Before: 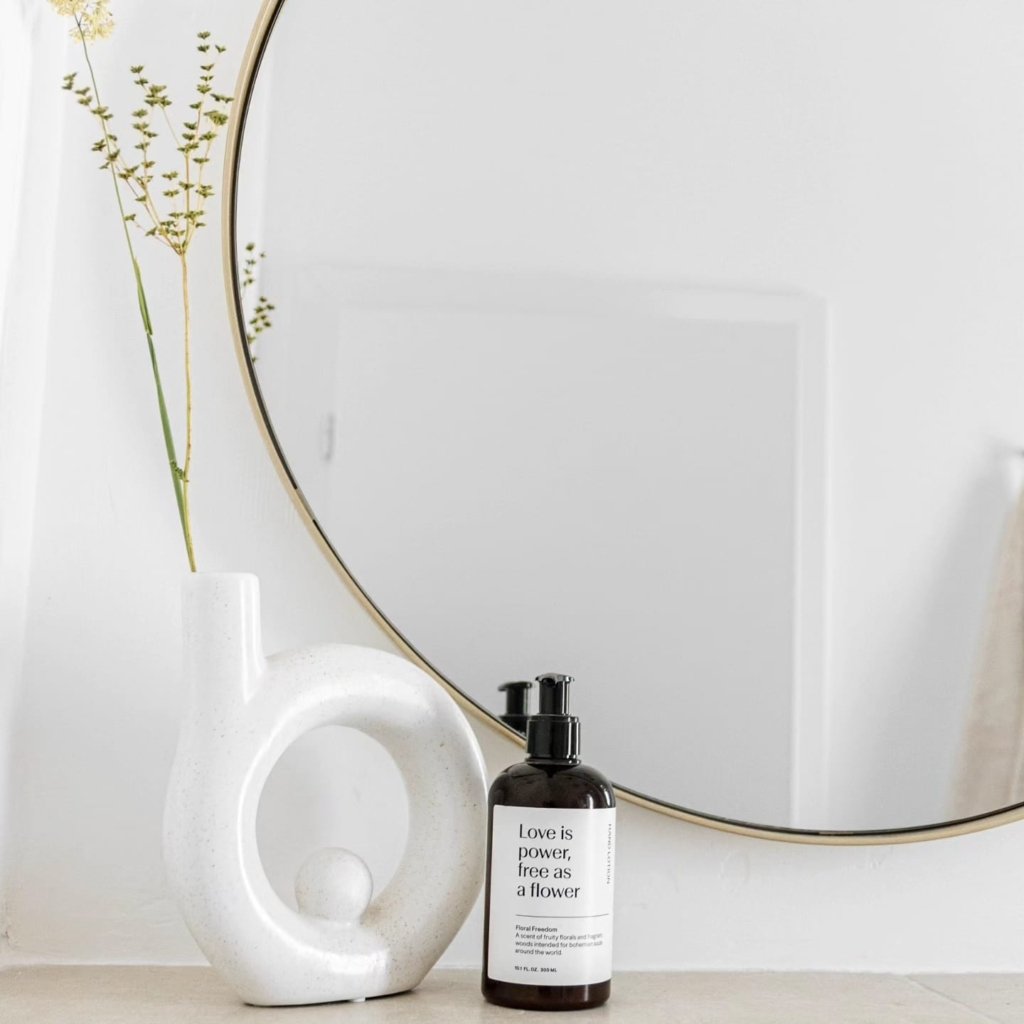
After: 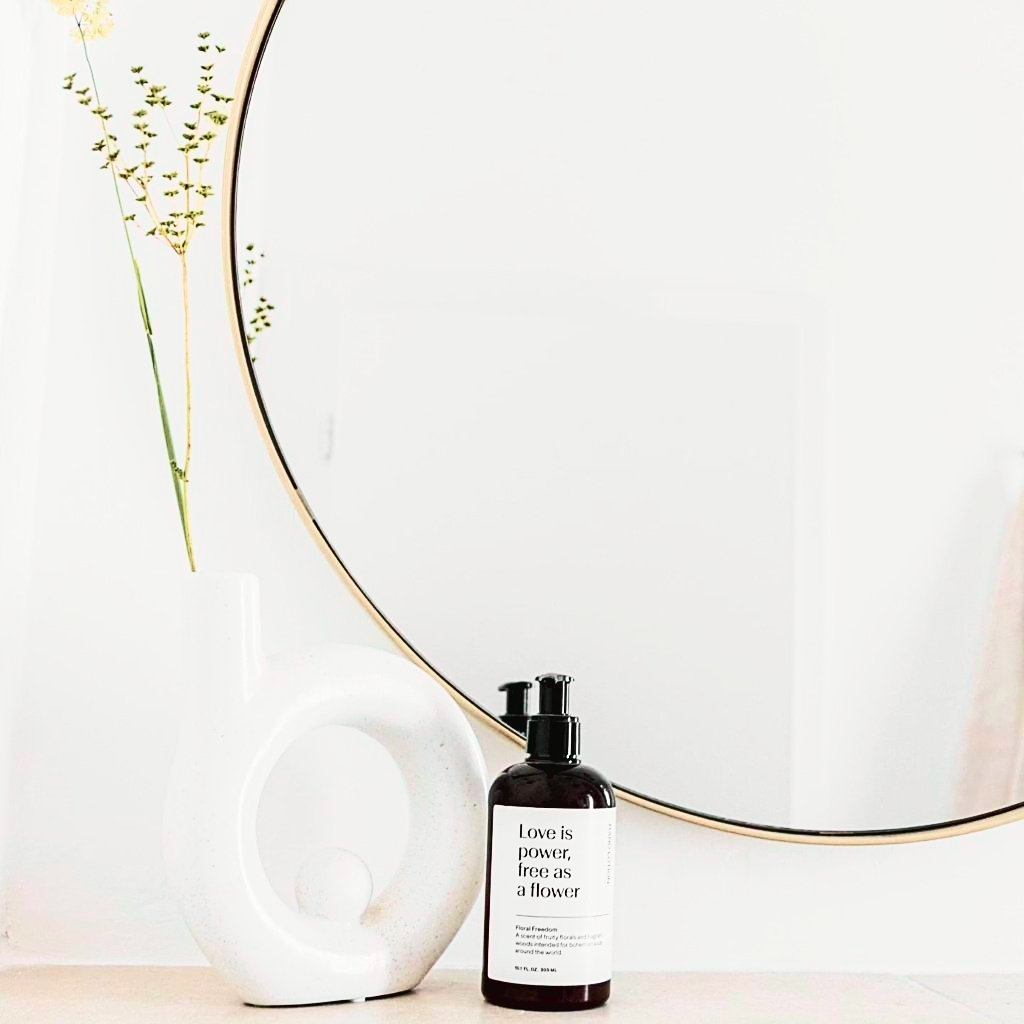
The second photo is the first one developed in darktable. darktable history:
exposure: black level correction 0.009, exposure -0.159 EV, compensate highlight preservation false
velvia: on, module defaults
rotate and perspective: crop left 0, crop top 0
sharpen: on, module defaults
tone equalizer: -8 EV -0.417 EV, -7 EV -0.389 EV, -6 EV -0.333 EV, -5 EV -0.222 EV, -3 EV 0.222 EV, -2 EV 0.333 EV, -1 EV 0.389 EV, +0 EV 0.417 EV, edges refinement/feathering 500, mask exposure compensation -1.57 EV, preserve details no
tone curve: curves: ch0 [(0, 0.026) (0.172, 0.194) (0.398, 0.437) (0.469, 0.544) (0.612, 0.741) (0.845, 0.926) (1, 0.968)]; ch1 [(0, 0) (0.437, 0.453) (0.472, 0.467) (0.502, 0.502) (0.531, 0.546) (0.574, 0.583) (0.617, 0.64) (0.699, 0.749) (0.859, 0.919) (1, 1)]; ch2 [(0, 0) (0.33, 0.301) (0.421, 0.443) (0.476, 0.502) (0.511, 0.504) (0.553, 0.553) (0.595, 0.586) (0.664, 0.664) (1, 1)], color space Lab, independent channels, preserve colors none
